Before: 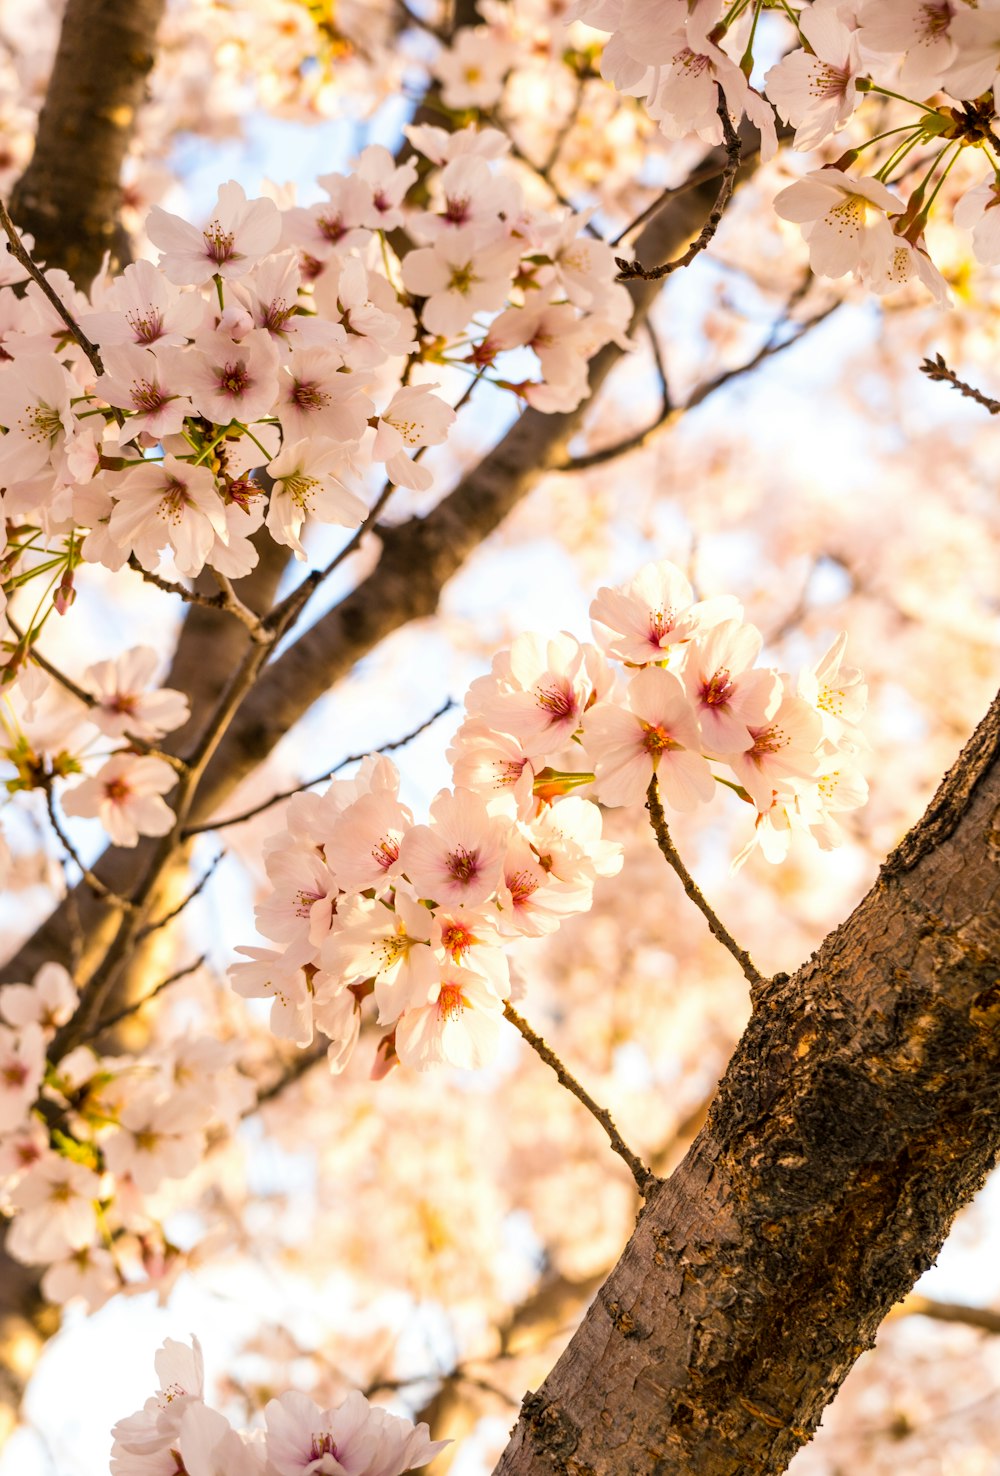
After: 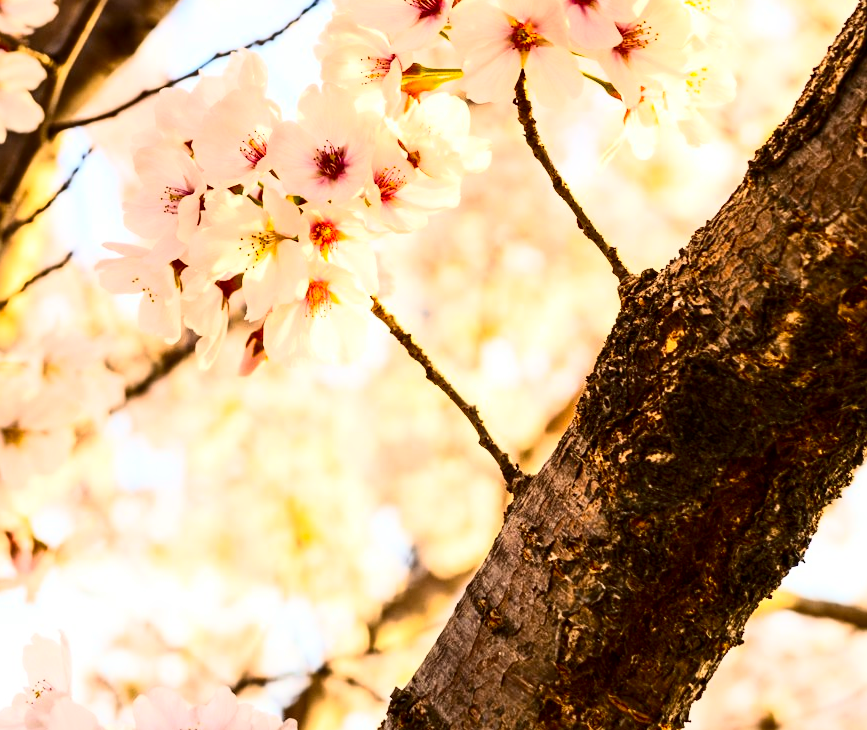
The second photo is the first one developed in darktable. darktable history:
crop and rotate: left 13.291%, top 47.727%, bottom 2.778%
contrast brightness saturation: contrast 0.414, brightness 0.042, saturation 0.245
